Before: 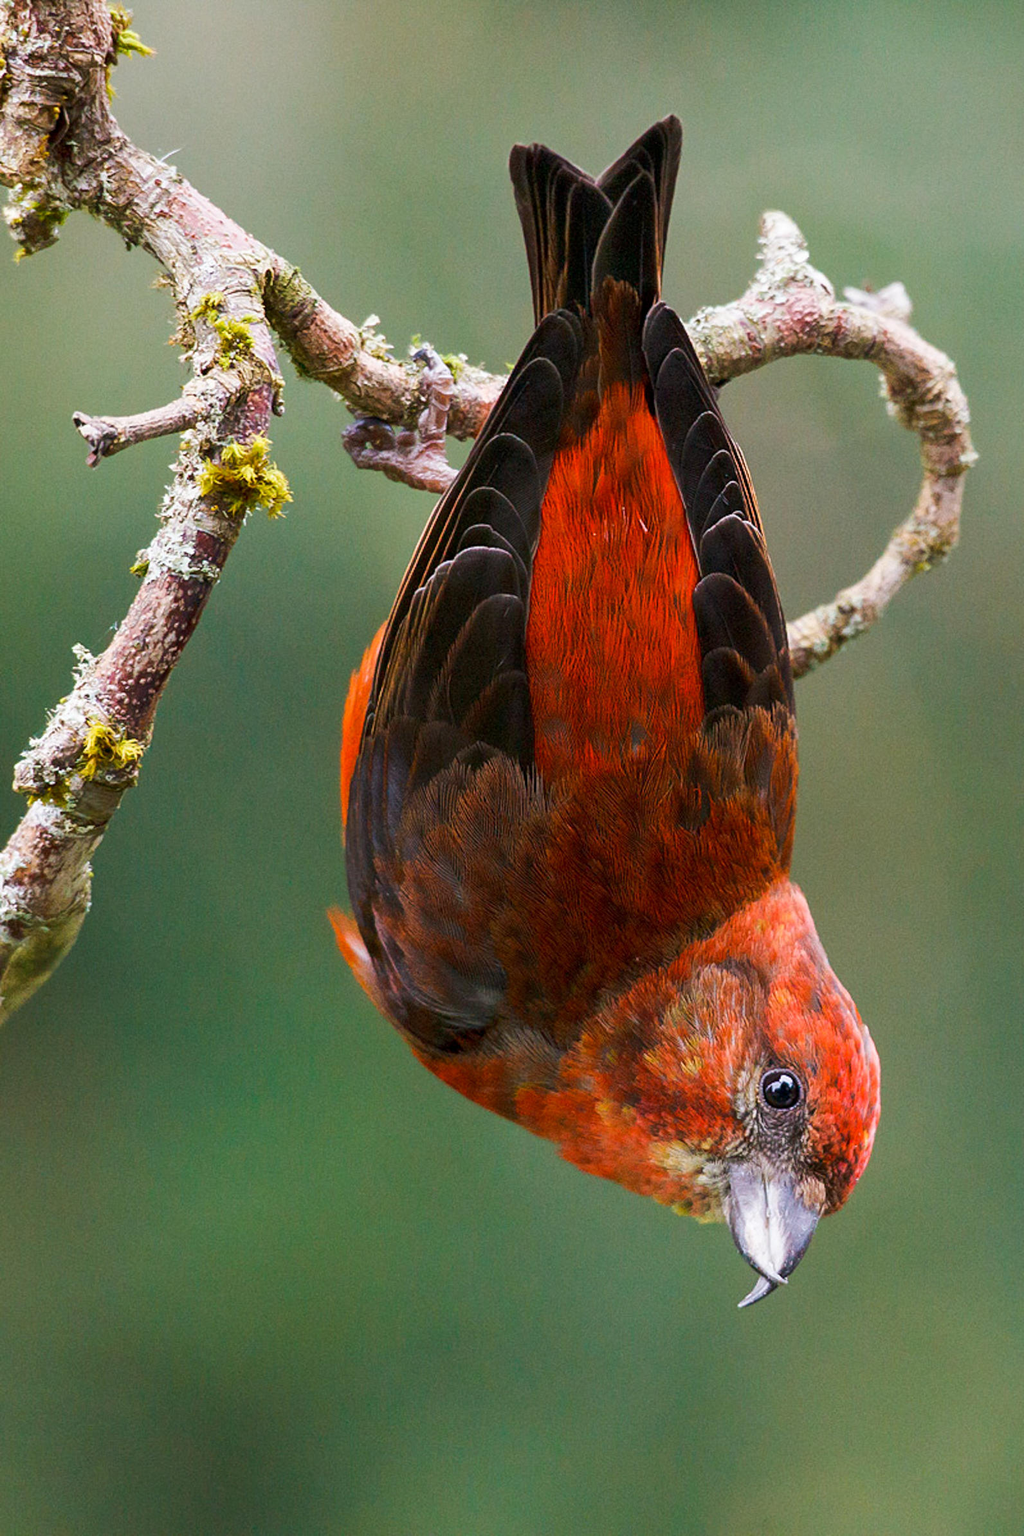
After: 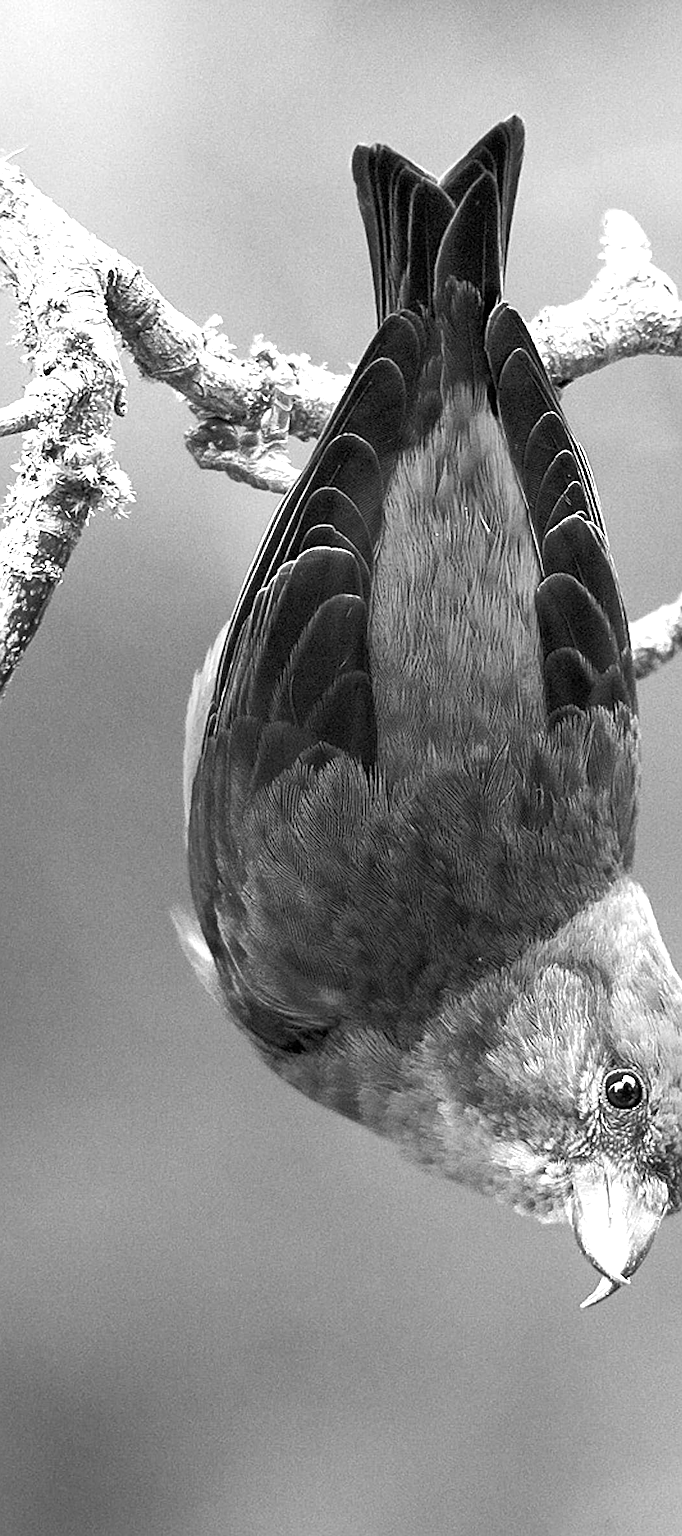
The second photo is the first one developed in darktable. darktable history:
exposure: exposure 1.16 EV, compensate exposure bias true, compensate highlight preservation false
monochrome: size 3.1
sharpen: on, module defaults
crop: left 15.419%, right 17.914%
